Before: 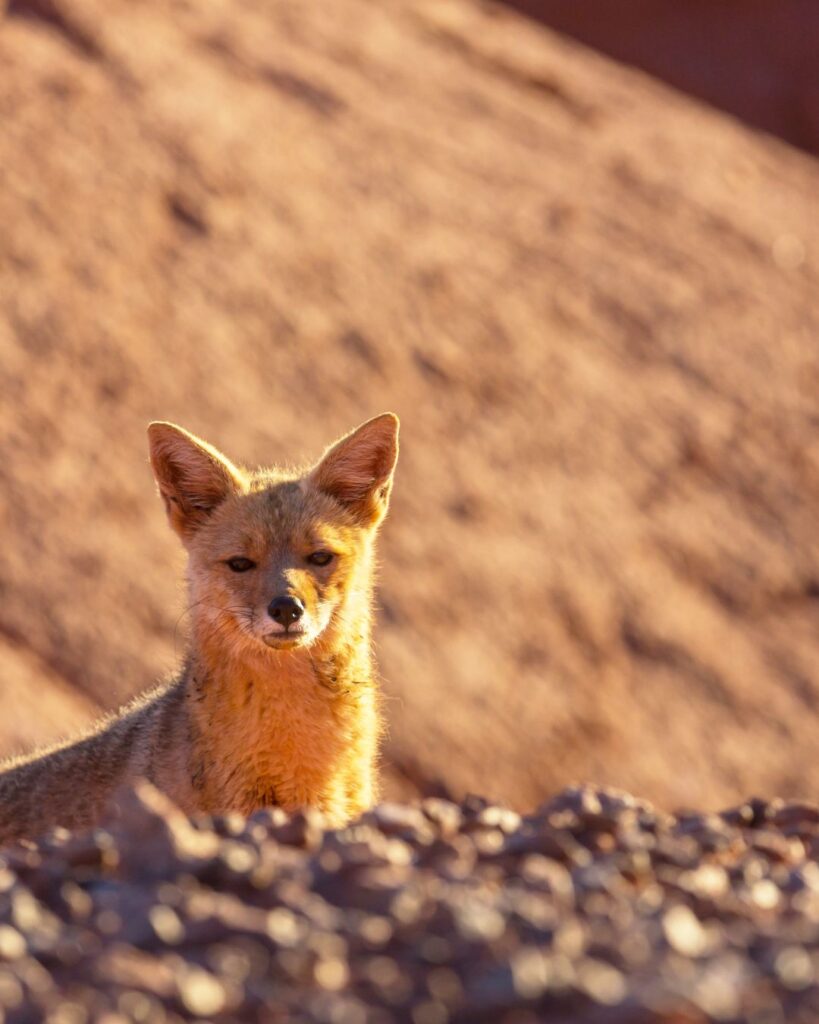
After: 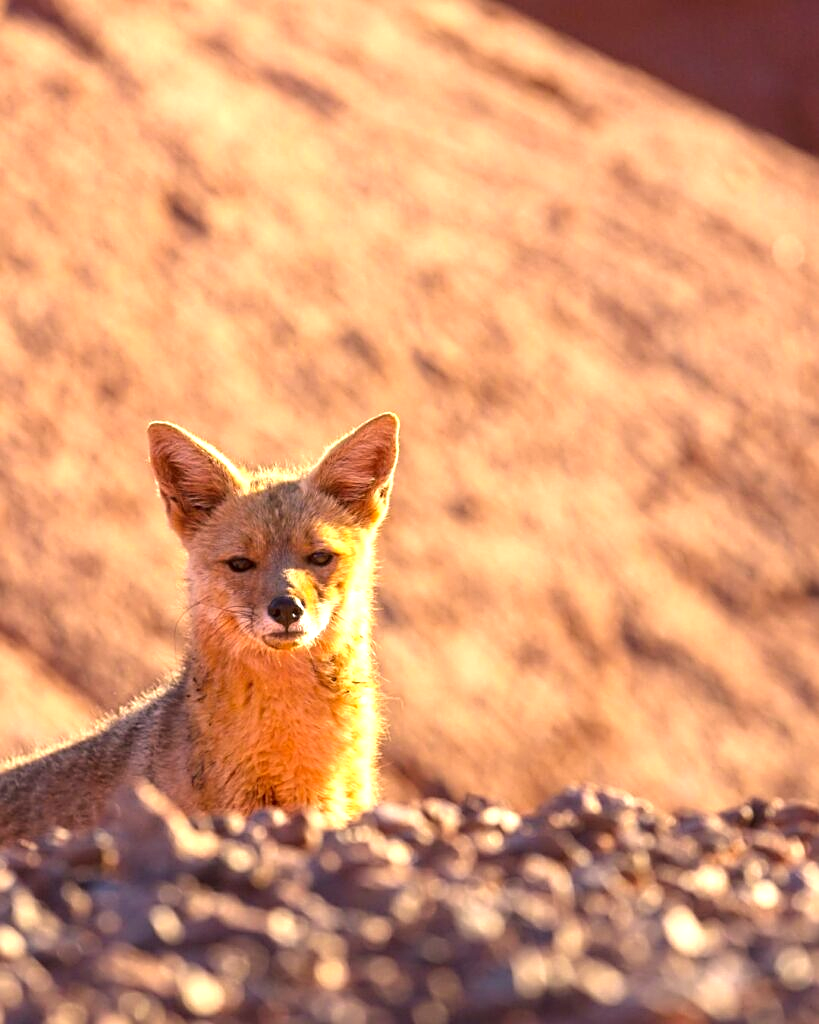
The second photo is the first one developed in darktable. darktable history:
sharpen: on, module defaults
color correction: highlights a* 5.92, highlights b* 4.79
tone equalizer: -8 EV -0.748 EV, -7 EV -0.666 EV, -6 EV -0.612 EV, -5 EV -0.405 EV, -3 EV 0.384 EV, -2 EV 0.6 EV, -1 EV 0.68 EV, +0 EV 0.748 EV, smoothing diameter 24.84%, edges refinement/feathering 5.58, preserve details guided filter
